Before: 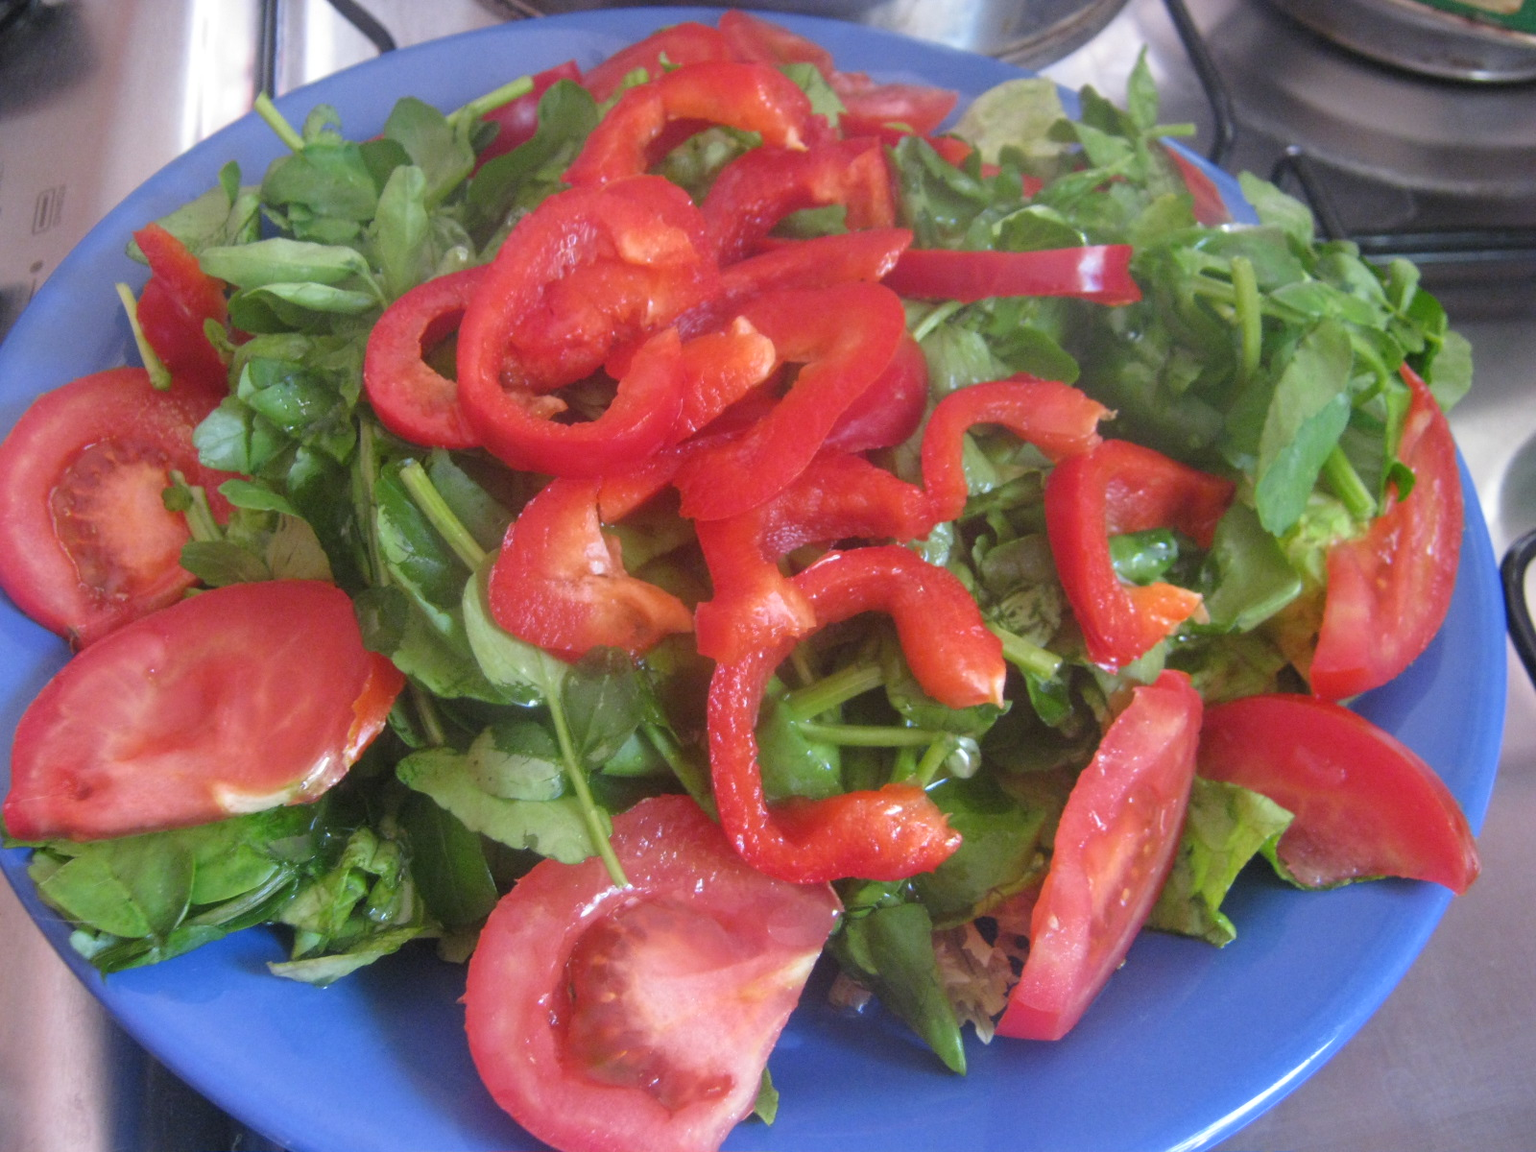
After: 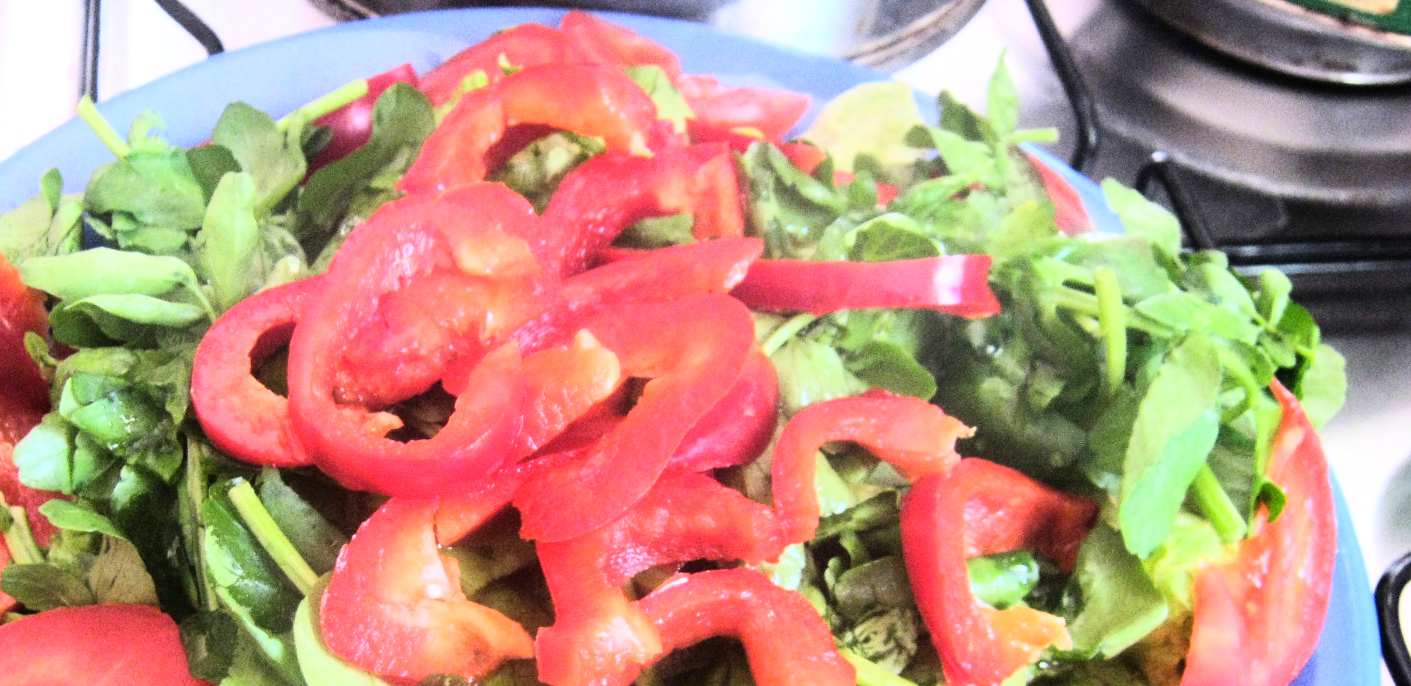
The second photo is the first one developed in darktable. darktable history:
exposure: black level correction 0.002, compensate highlight preservation false
tone equalizer: -8 EV -0.417 EV, -7 EV -0.389 EV, -6 EV -0.333 EV, -5 EV -0.222 EV, -3 EV 0.222 EV, -2 EV 0.333 EV, -1 EV 0.389 EV, +0 EV 0.417 EV, edges refinement/feathering 500, mask exposure compensation -1.57 EV, preserve details no
crop and rotate: left 11.812%, bottom 42.776%
rgb curve: curves: ch0 [(0, 0) (0.21, 0.15) (0.24, 0.21) (0.5, 0.75) (0.75, 0.96) (0.89, 0.99) (1, 1)]; ch1 [(0, 0.02) (0.21, 0.13) (0.25, 0.2) (0.5, 0.67) (0.75, 0.9) (0.89, 0.97) (1, 1)]; ch2 [(0, 0.02) (0.21, 0.13) (0.25, 0.2) (0.5, 0.67) (0.75, 0.9) (0.89, 0.97) (1, 1)], compensate middle gray true
